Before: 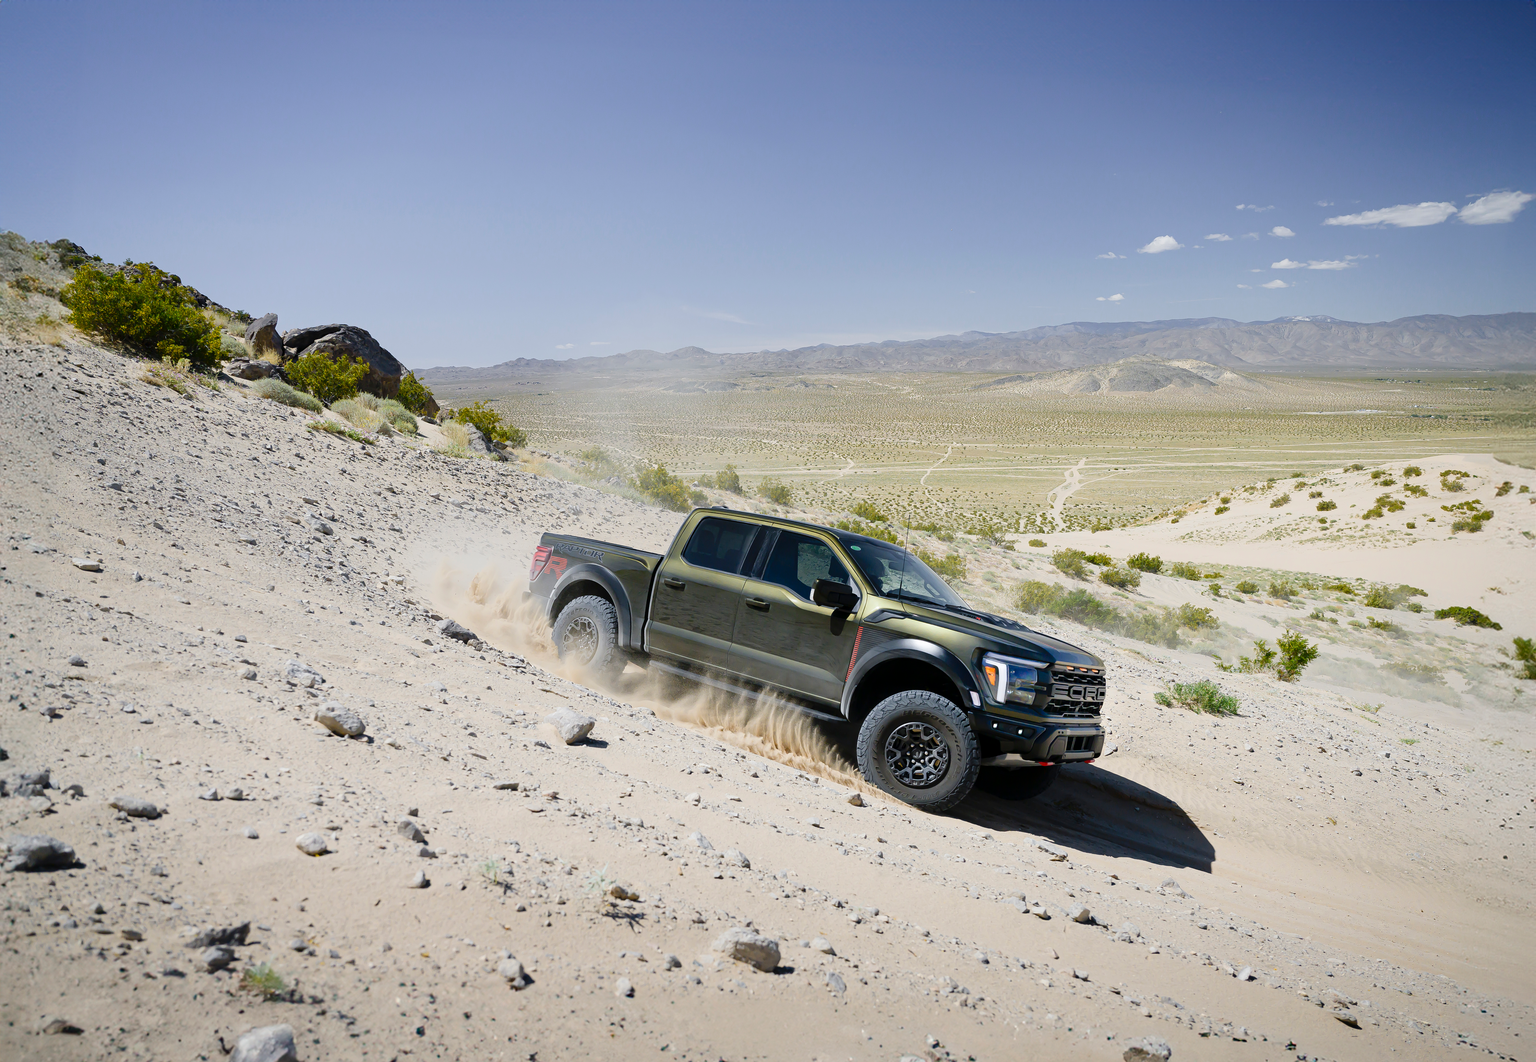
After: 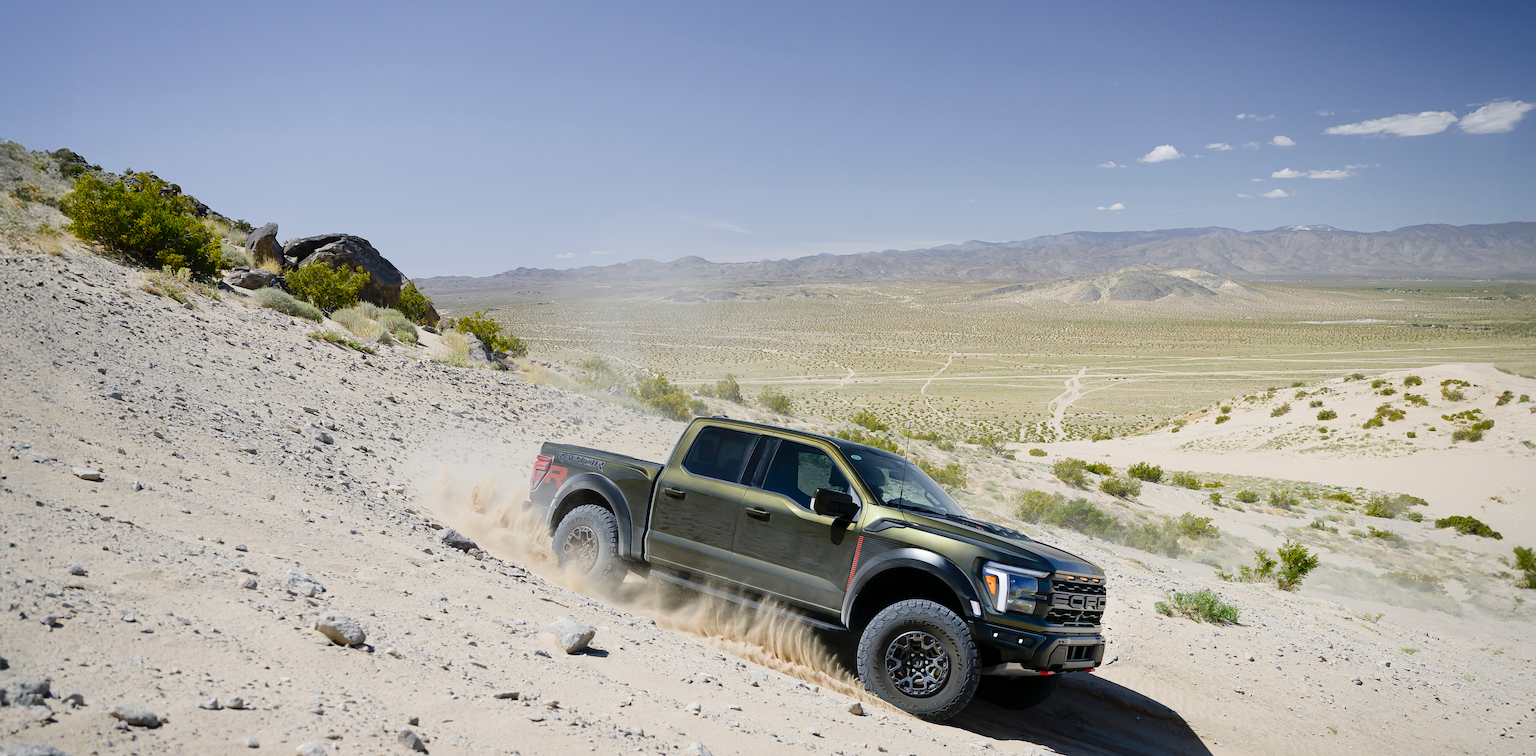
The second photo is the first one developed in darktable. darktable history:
crop and rotate: top 8.572%, bottom 20.194%
